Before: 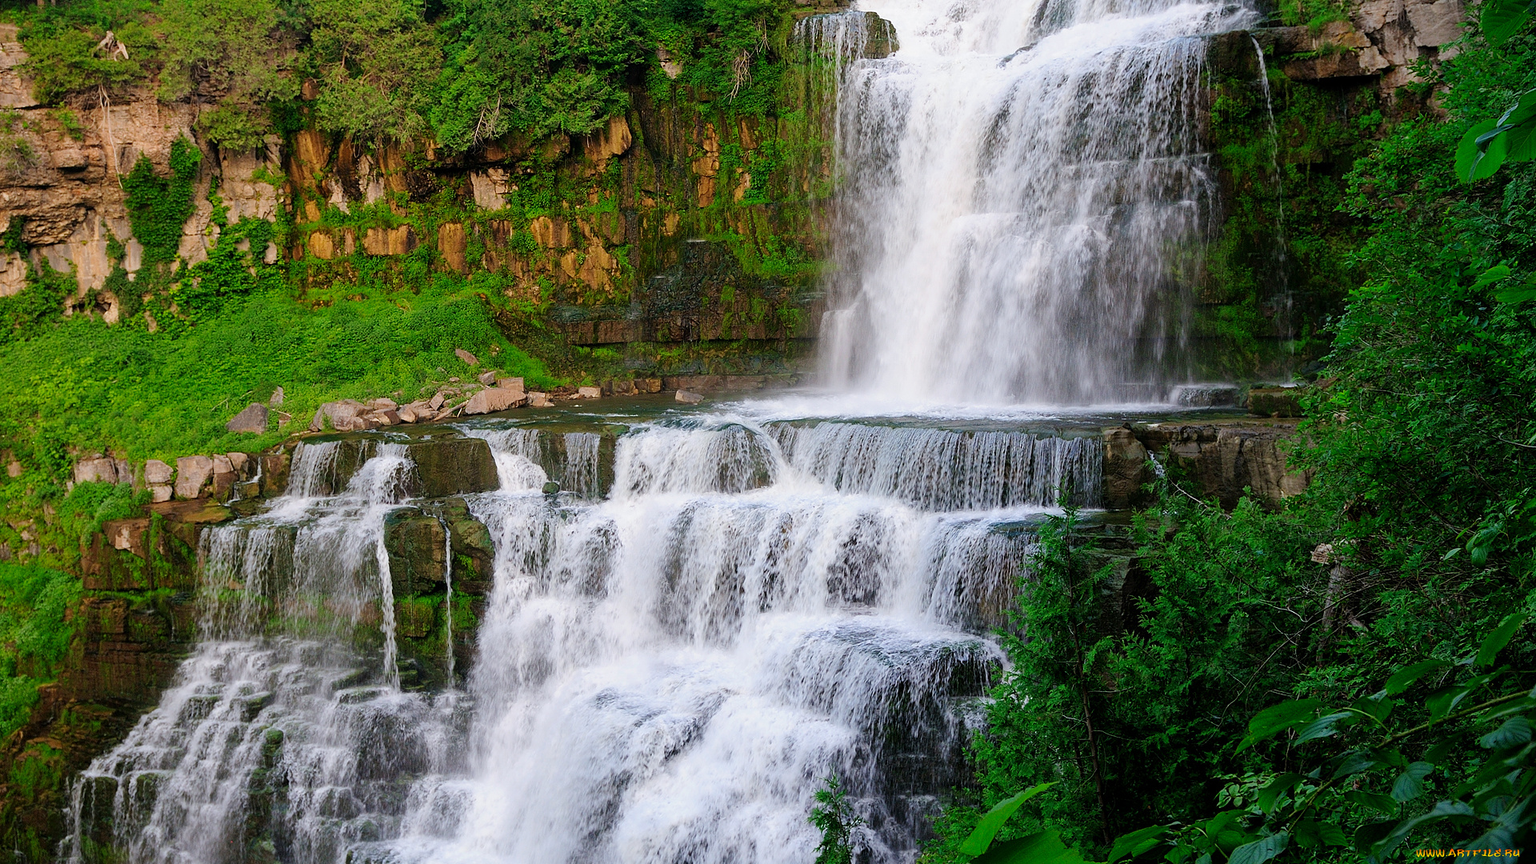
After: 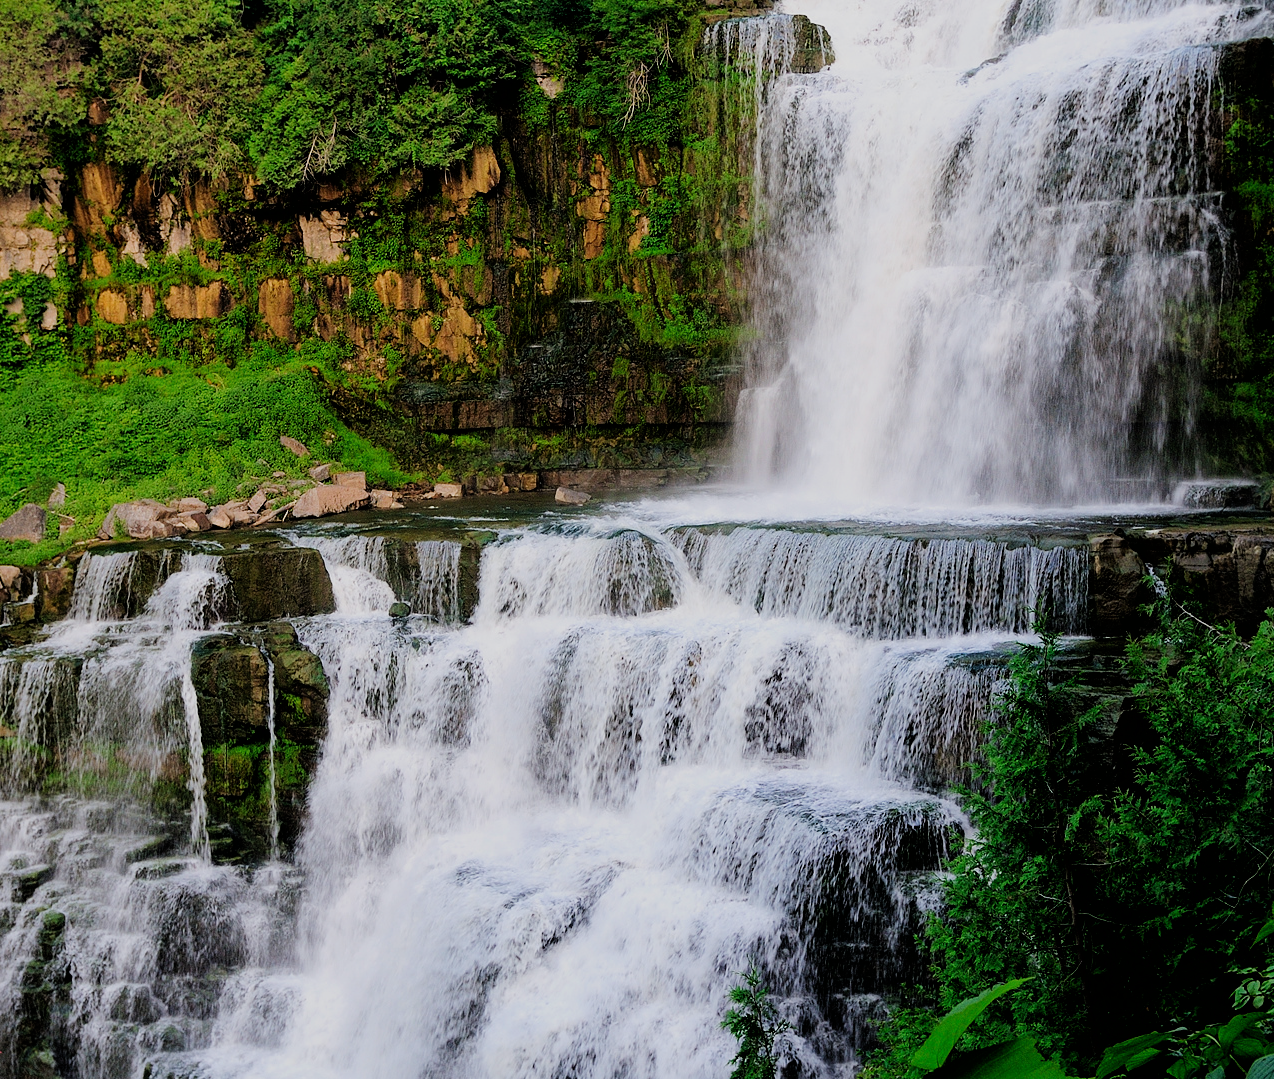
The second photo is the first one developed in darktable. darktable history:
filmic rgb: black relative exposure -5.15 EV, white relative exposure 3.97 EV, threshold 3.04 EV, hardness 2.88, contrast 1.192, enable highlight reconstruction true
crop and rotate: left 15.062%, right 18.533%
